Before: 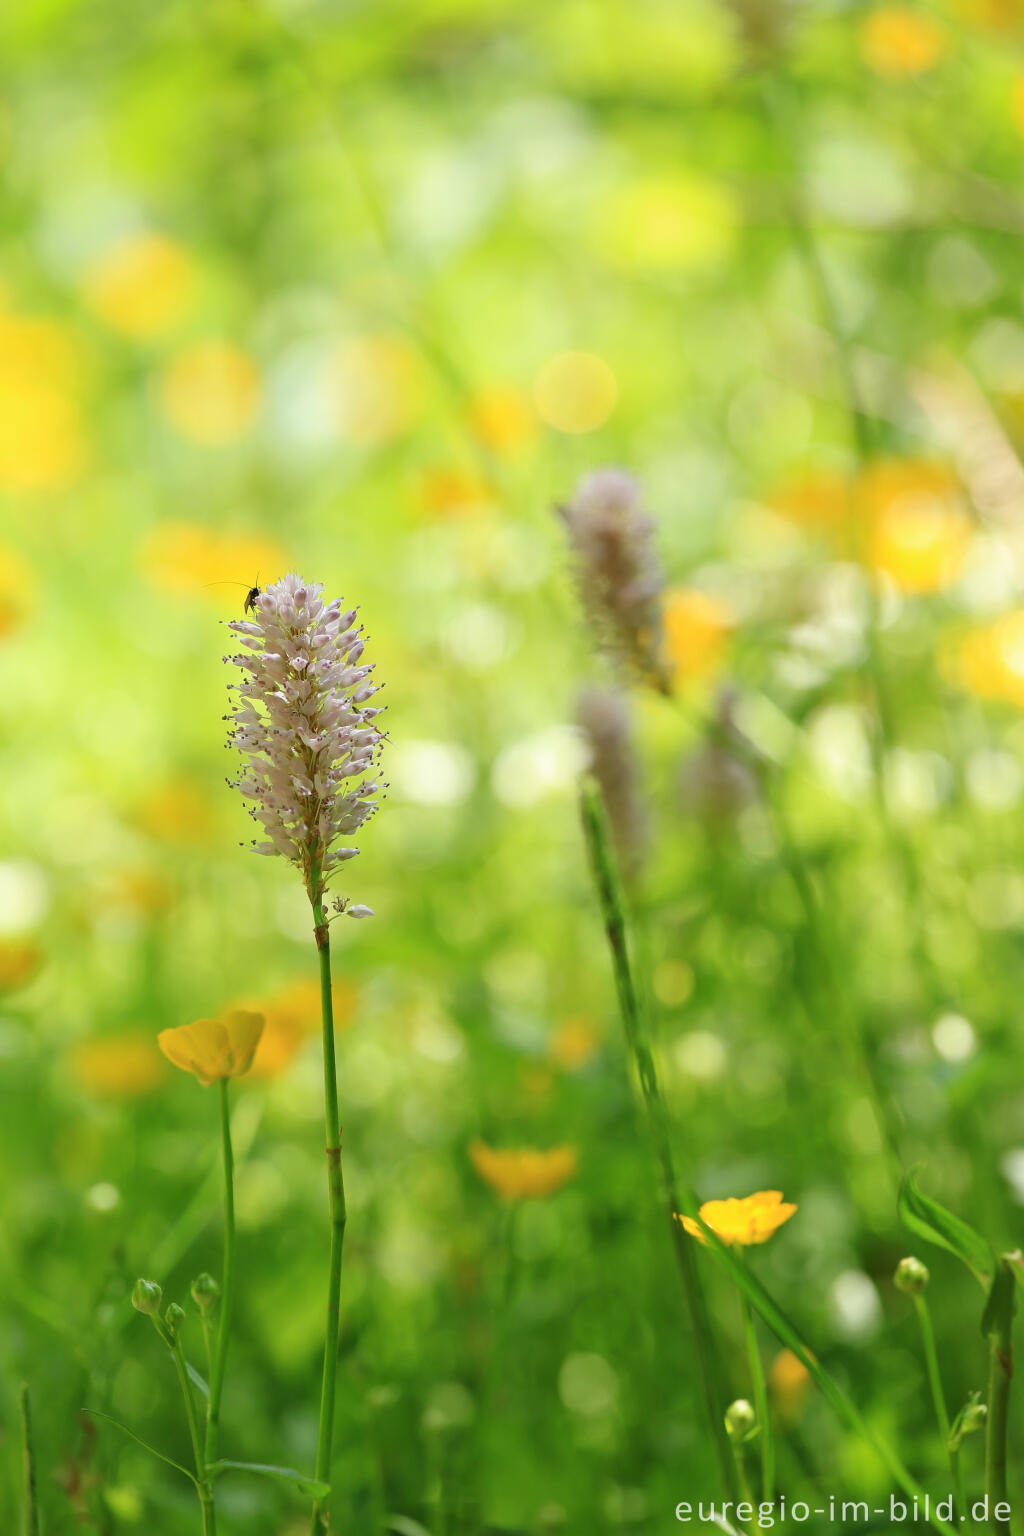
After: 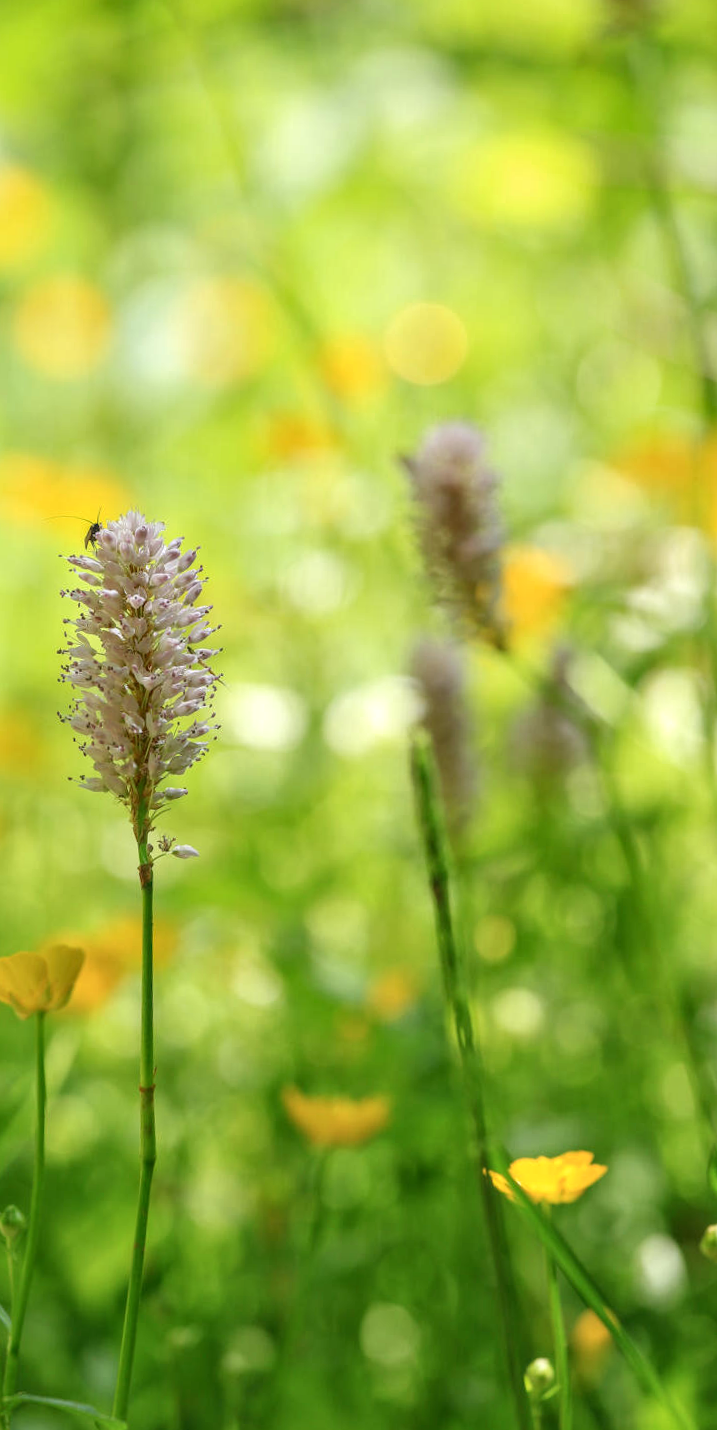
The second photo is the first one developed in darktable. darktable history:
local contrast: highlights 3%, shadows 1%, detail 133%
crop and rotate: angle -2.83°, left 14.05%, top 0.026%, right 10.769%, bottom 0.086%
